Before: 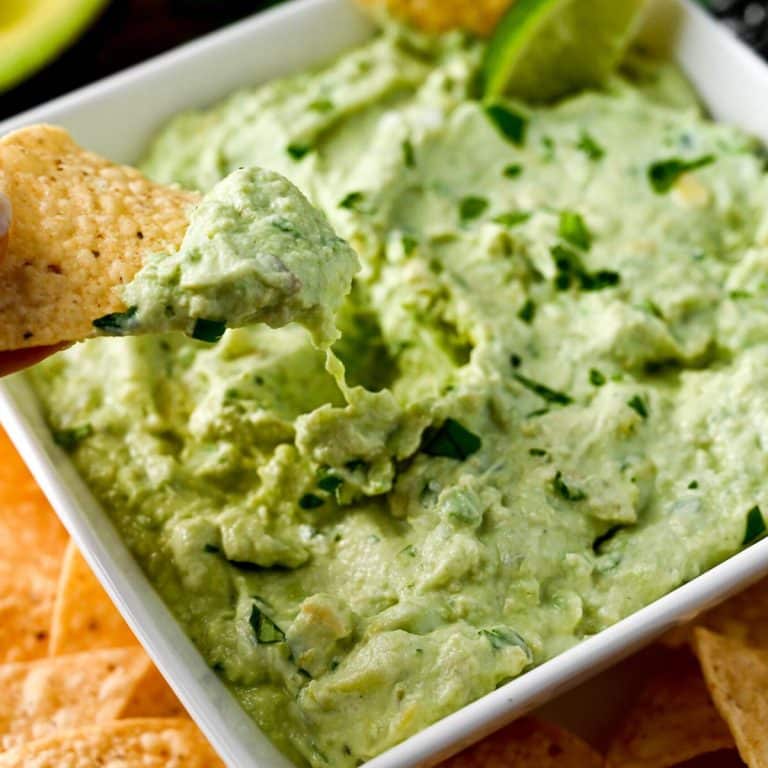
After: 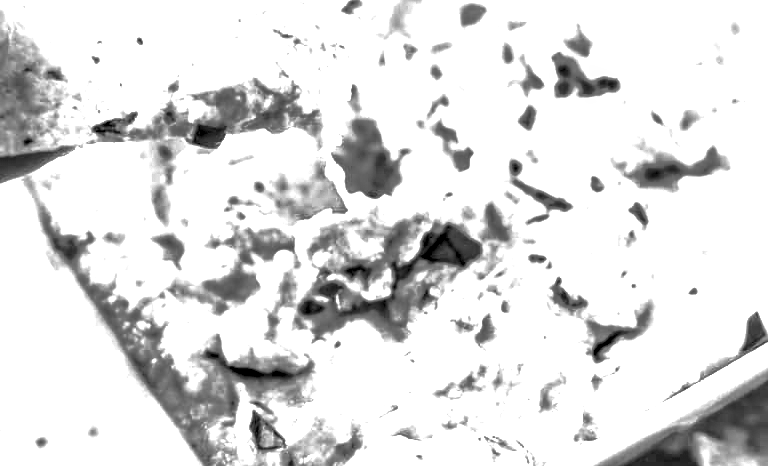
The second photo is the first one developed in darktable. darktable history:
exposure: black level correction 0.001, exposure 2 EV, compensate highlight preservation false
shadows and highlights: on, module defaults
crop and rotate: top 25.357%, bottom 13.942%
local contrast: highlights 79%, shadows 56%, detail 175%, midtone range 0.428
monochrome: size 3.1
